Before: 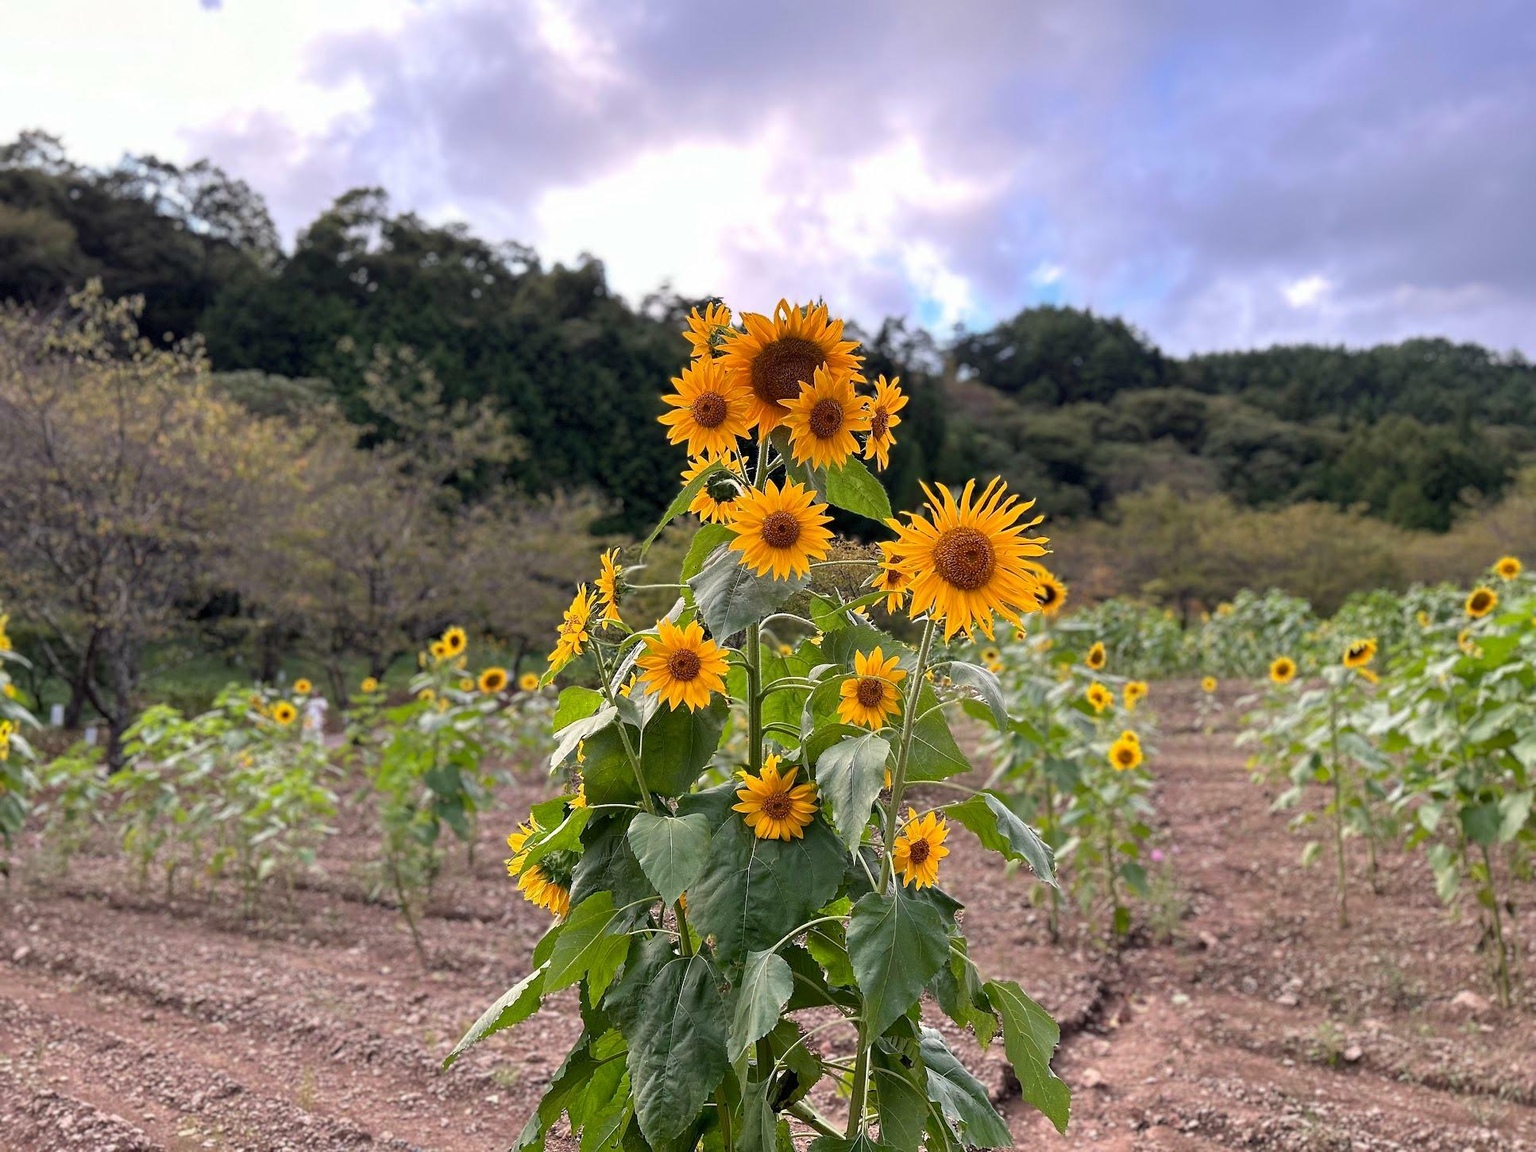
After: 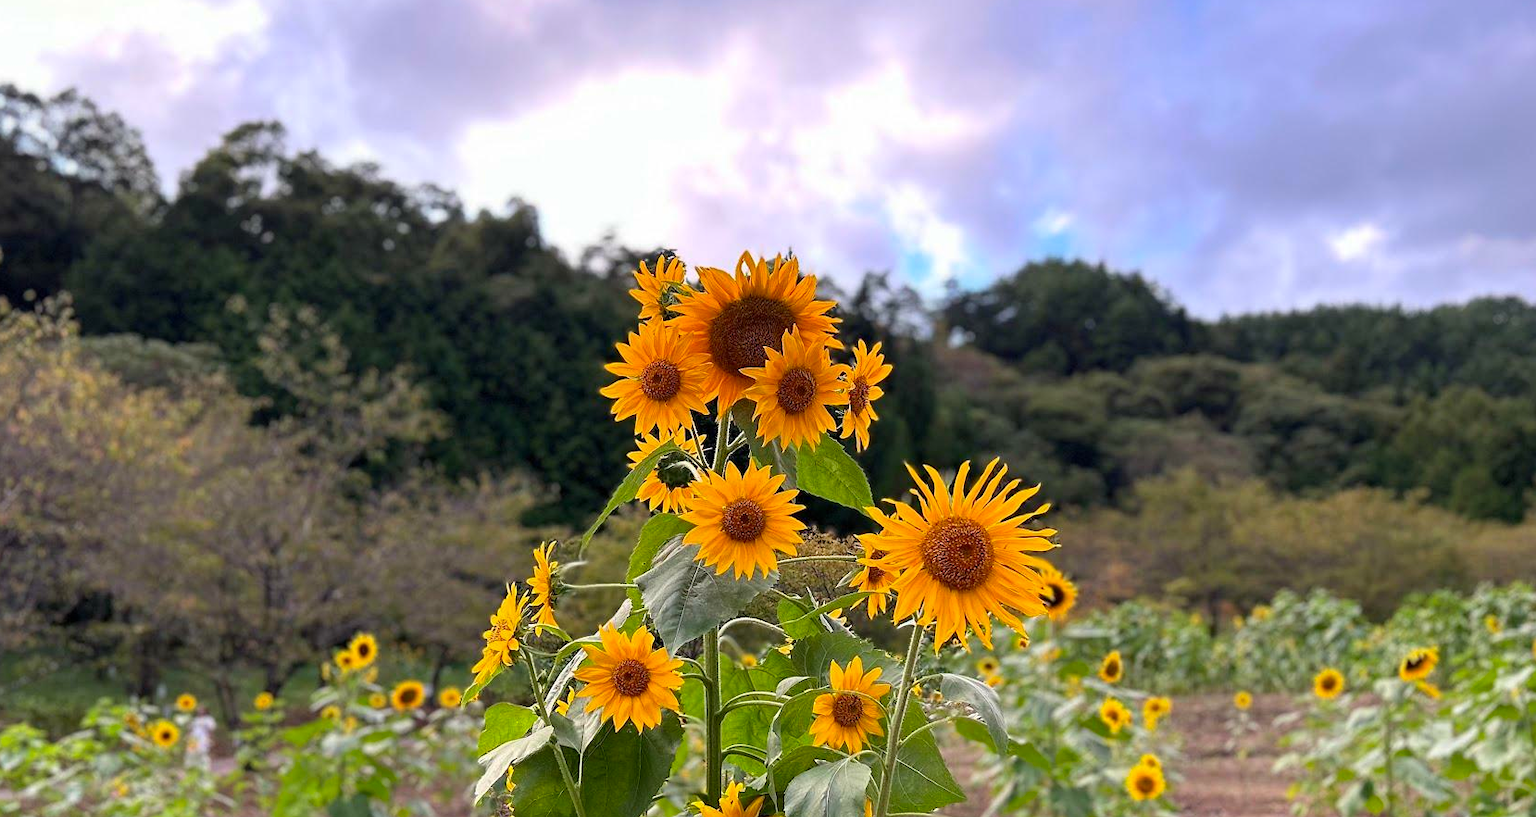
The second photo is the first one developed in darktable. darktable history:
crop and rotate: left 9.313%, top 7.281%, right 4.882%, bottom 31.795%
contrast brightness saturation: contrast 0.036, saturation 0.163
